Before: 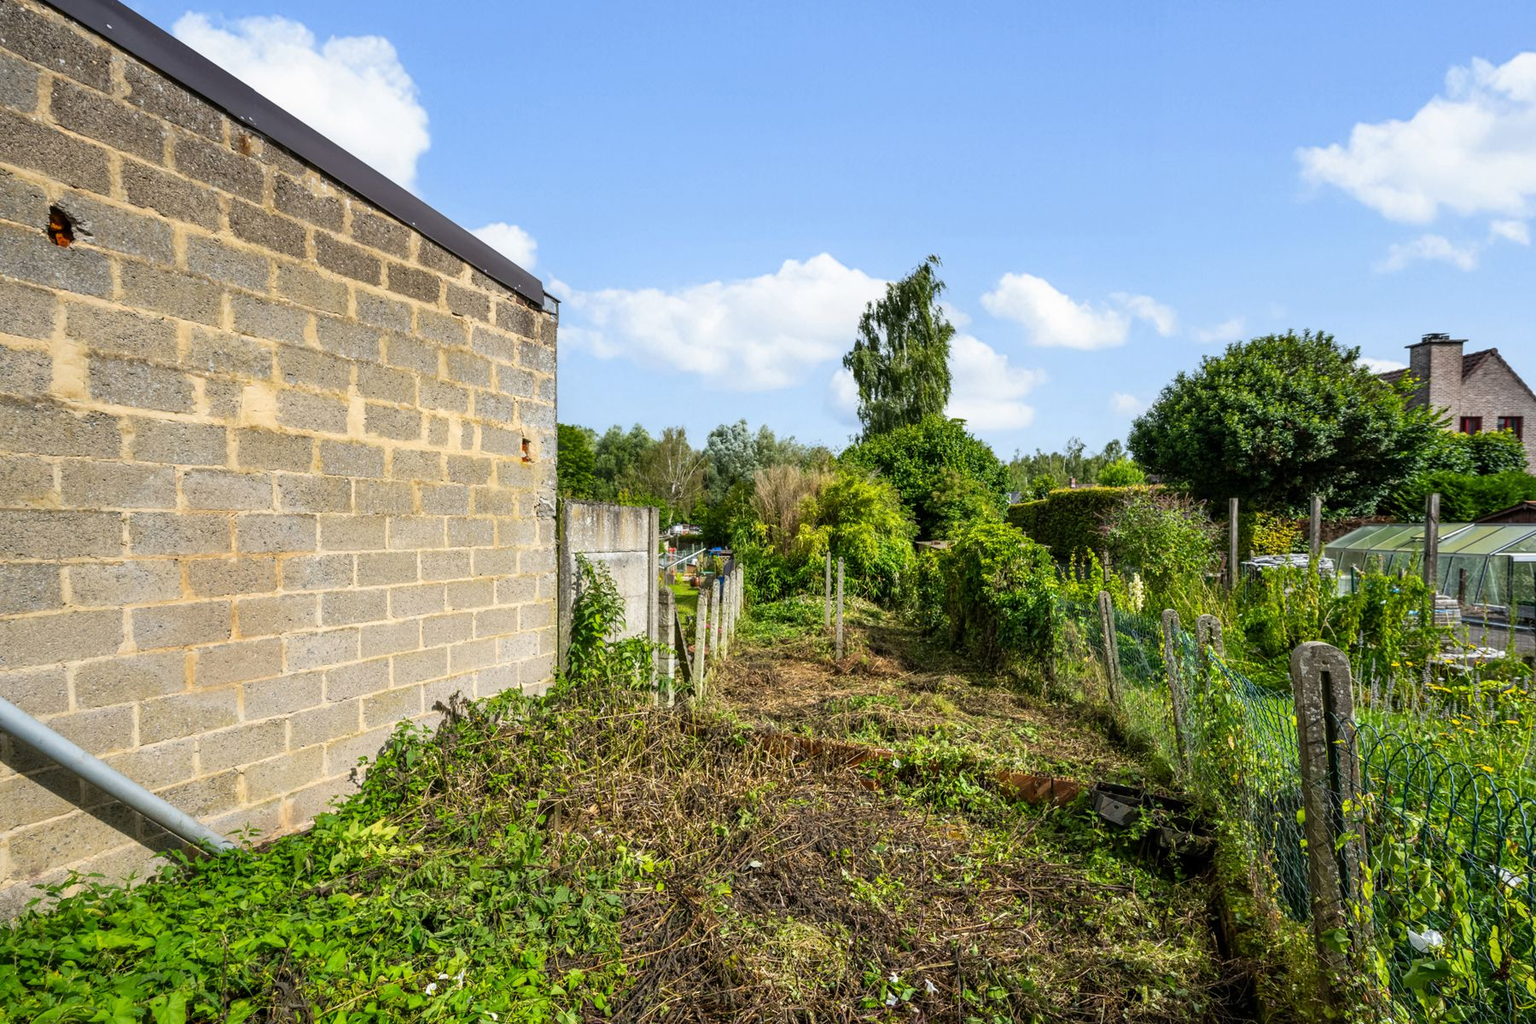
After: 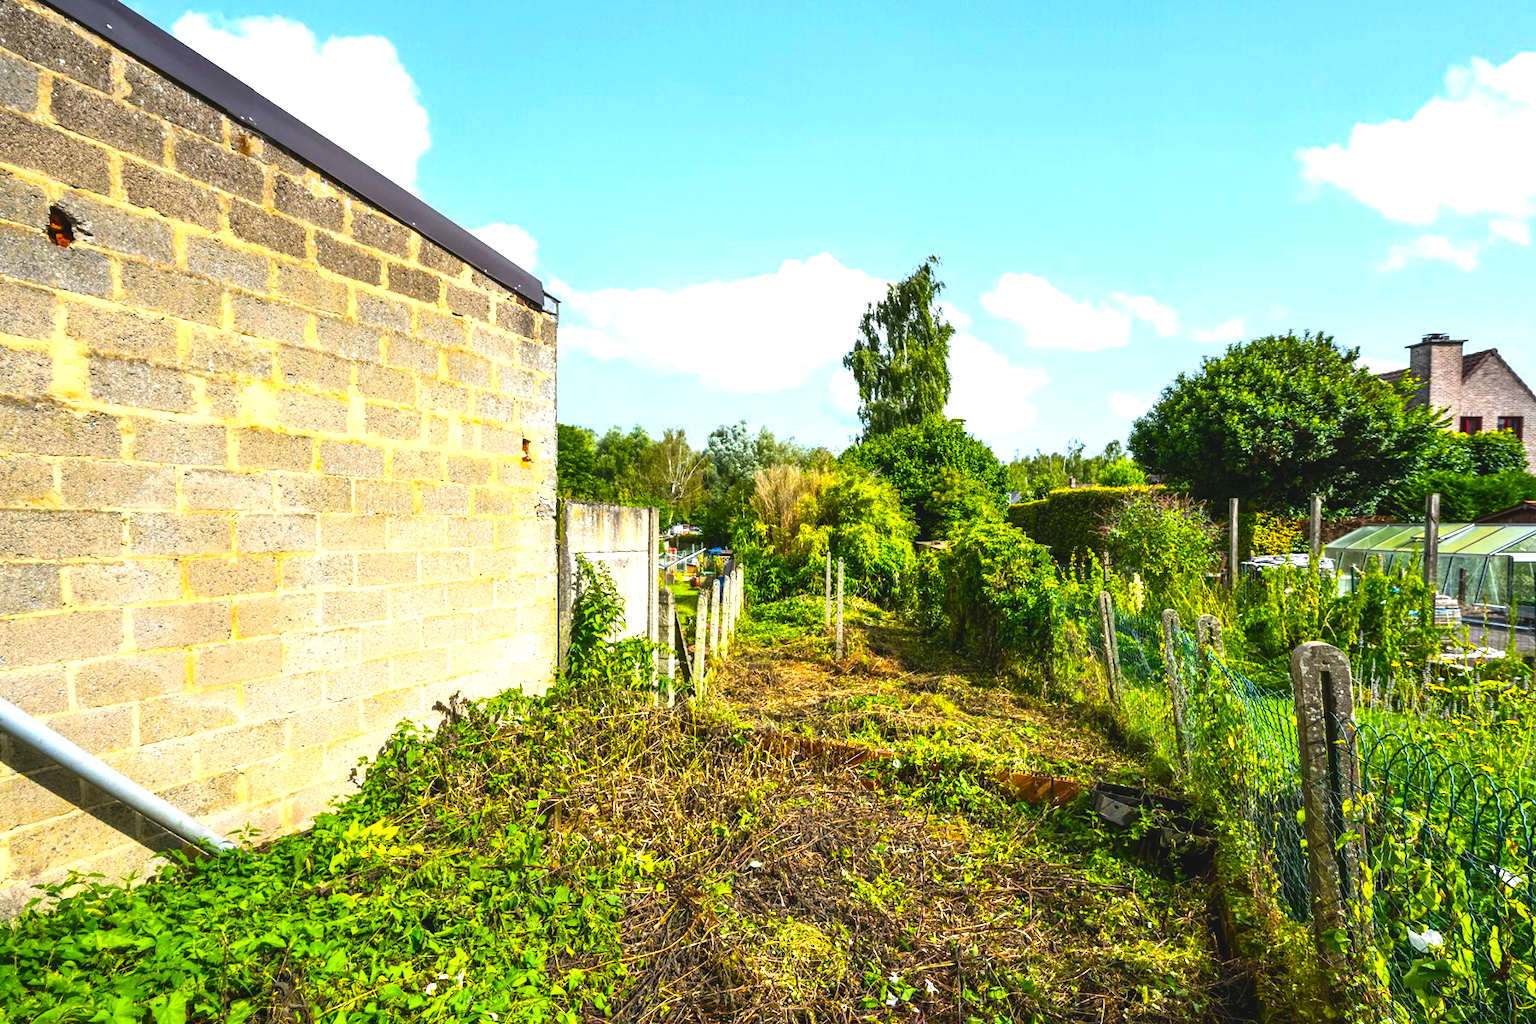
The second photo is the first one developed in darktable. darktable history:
exposure: black level correction -0.005, exposure 0.622 EV, compensate highlight preservation false
color calibration: illuminant same as pipeline (D50), adaptation XYZ, x 0.346, y 0.358, temperature 5009.77 K
contrast brightness saturation: contrast 0.076, saturation 0.016
color balance rgb: shadows lift › chroma 0.838%, shadows lift › hue 115.74°, linear chroma grading › global chroma 14.813%, perceptual saturation grading › global saturation 30.55%, perceptual brilliance grading › global brilliance 14.29%, perceptual brilliance grading › shadows -35.622%, contrast -9.506%
